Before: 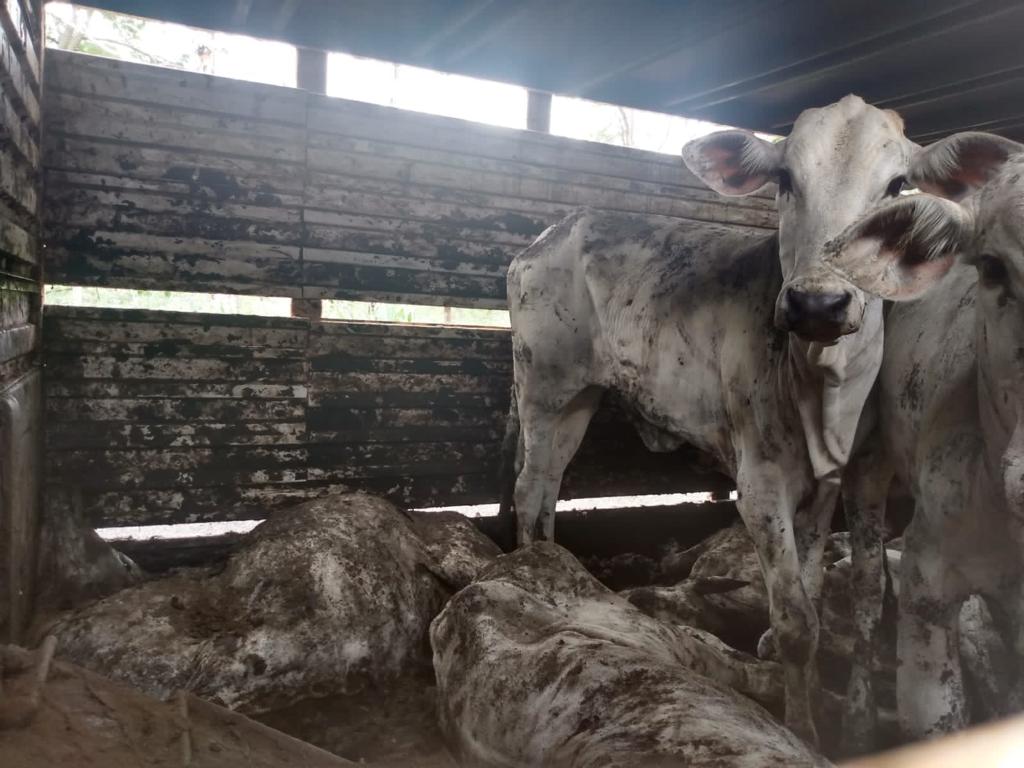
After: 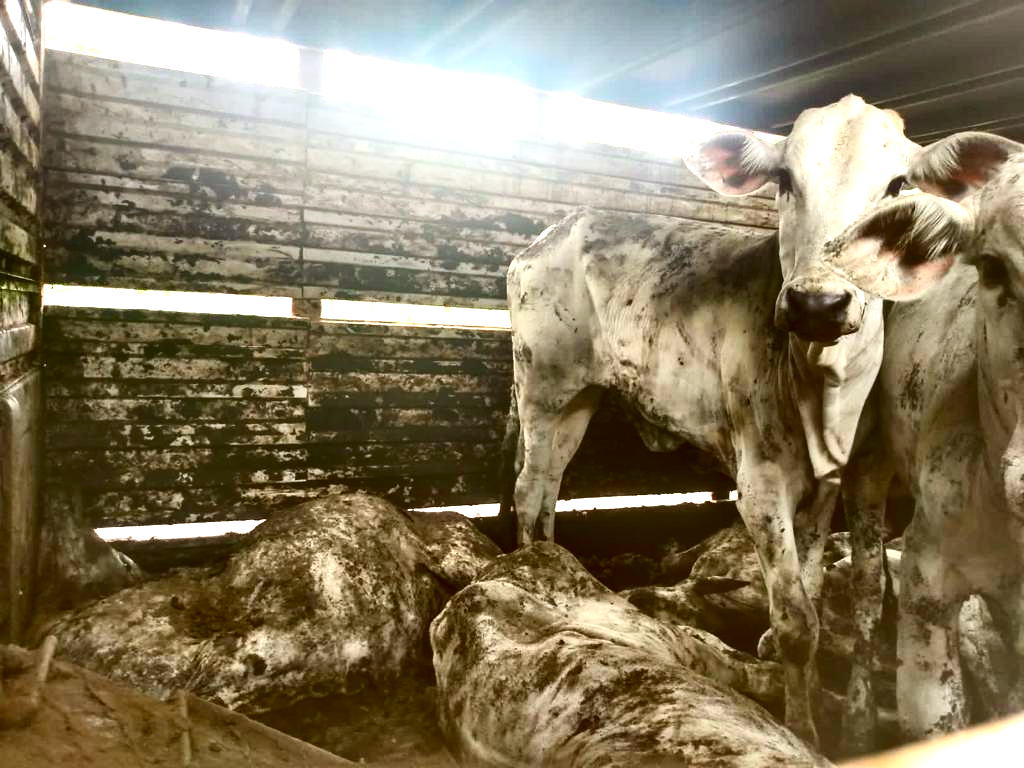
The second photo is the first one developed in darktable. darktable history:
contrast brightness saturation: contrast 0.207, brightness -0.106, saturation 0.209
color correction: highlights a* -1.72, highlights b* 10.28, shadows a* 0.836, shadows b* 19.76
exposure: black level correction 0, exposure 1.471 EV, compensate exposure bias true, compensate highlight preservation false
